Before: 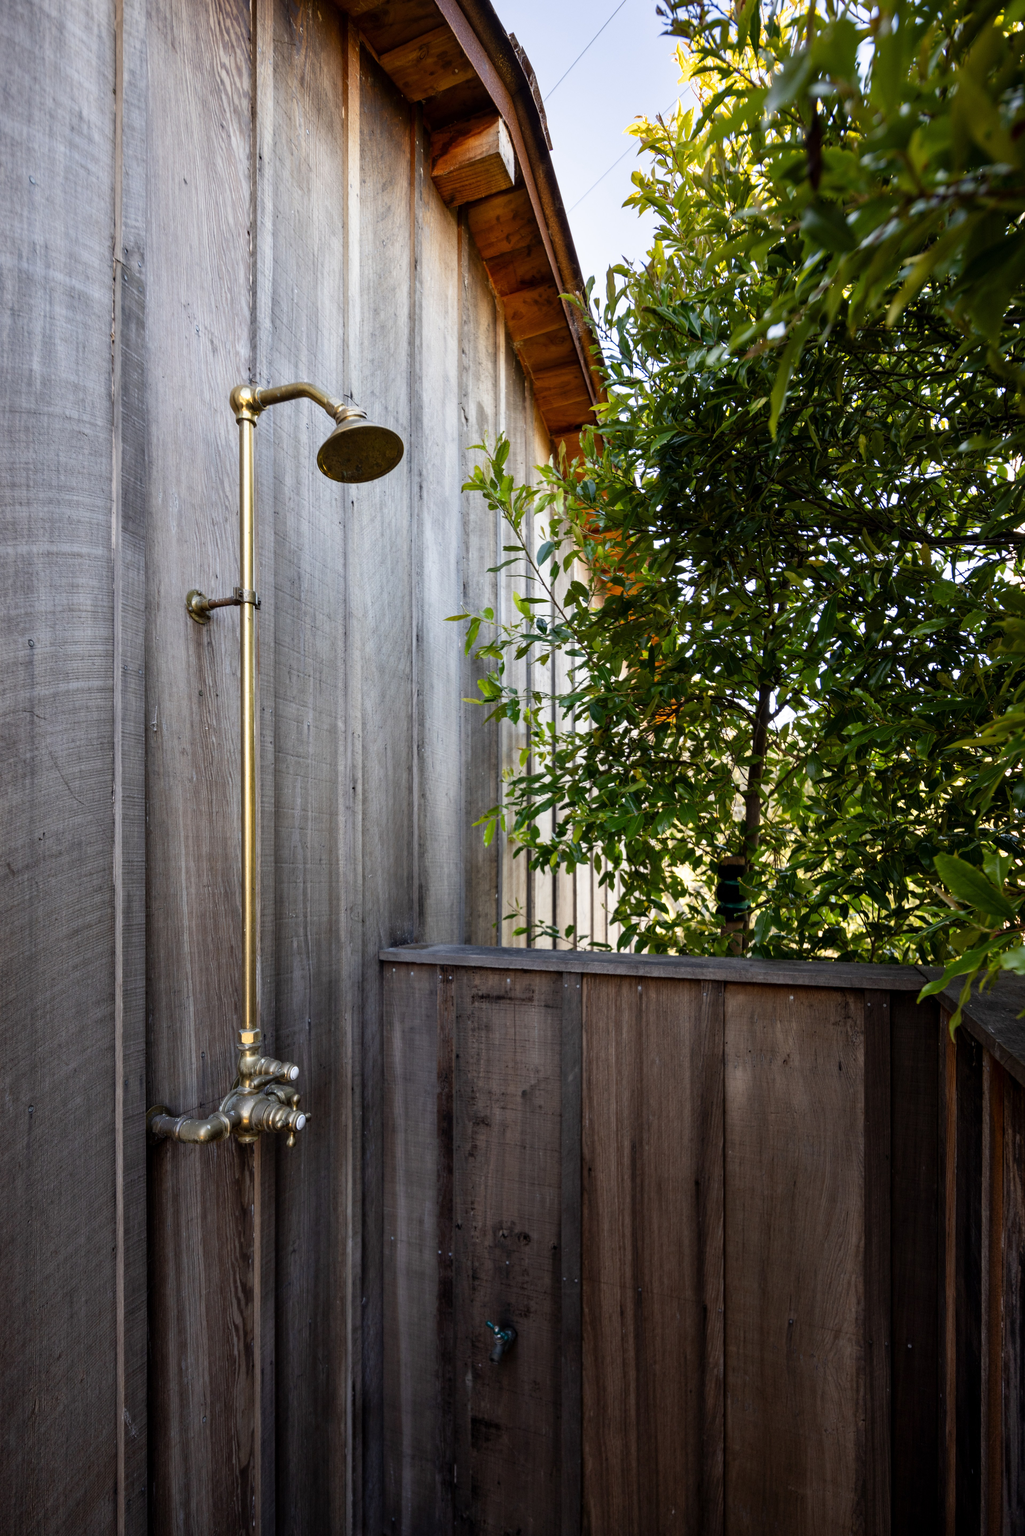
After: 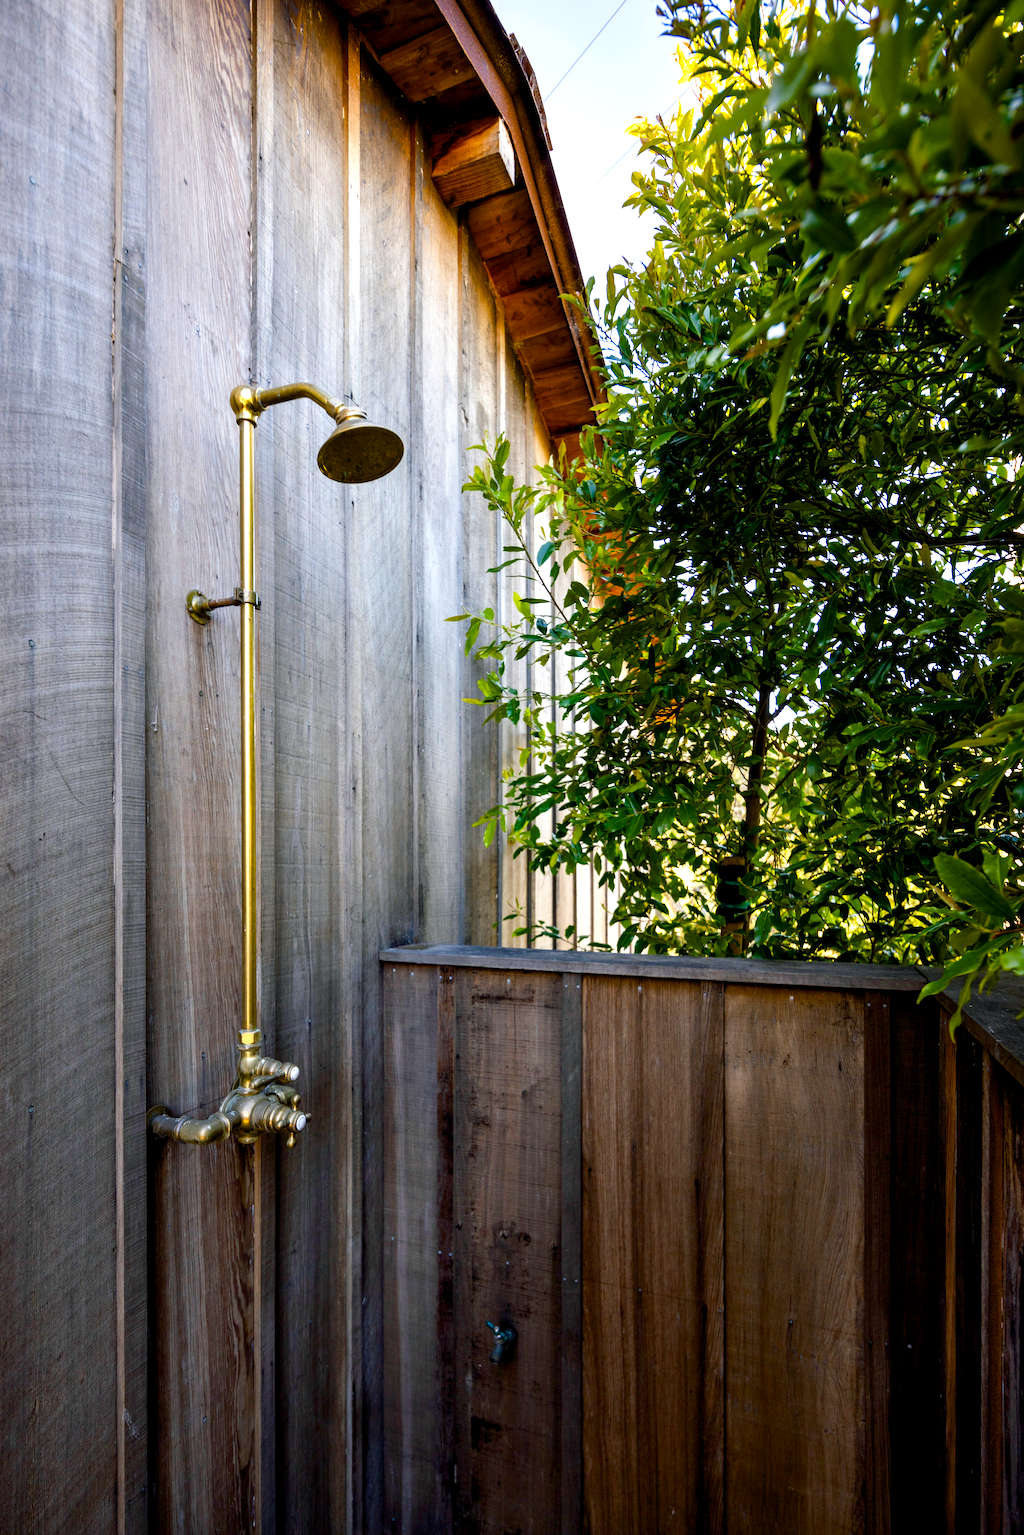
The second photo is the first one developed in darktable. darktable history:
color balance rgb: shadows lift › chroma 2.016%, shadows lift › hue 187.12°, global offset › luminance -0.288%, global offset › hue 262.48°, linear chroma grading › global chroma 9.694%, perceptual saturation grading › global saturation 34.686%, perceptual saturation grading › highlights -29.89%, perceptual saturation grading › shadows 35.583%, perceptual brilliance grading › global brilliance 10.225%, perceptual brilliance grading › shadows 15.396%, global vibrance 20%
tone curve: curves: ch0 [(0, 0) (0.161, 0.144) (0.501, 0.497) (1, 1)], color space Lab, independent channels, preserve colors none
